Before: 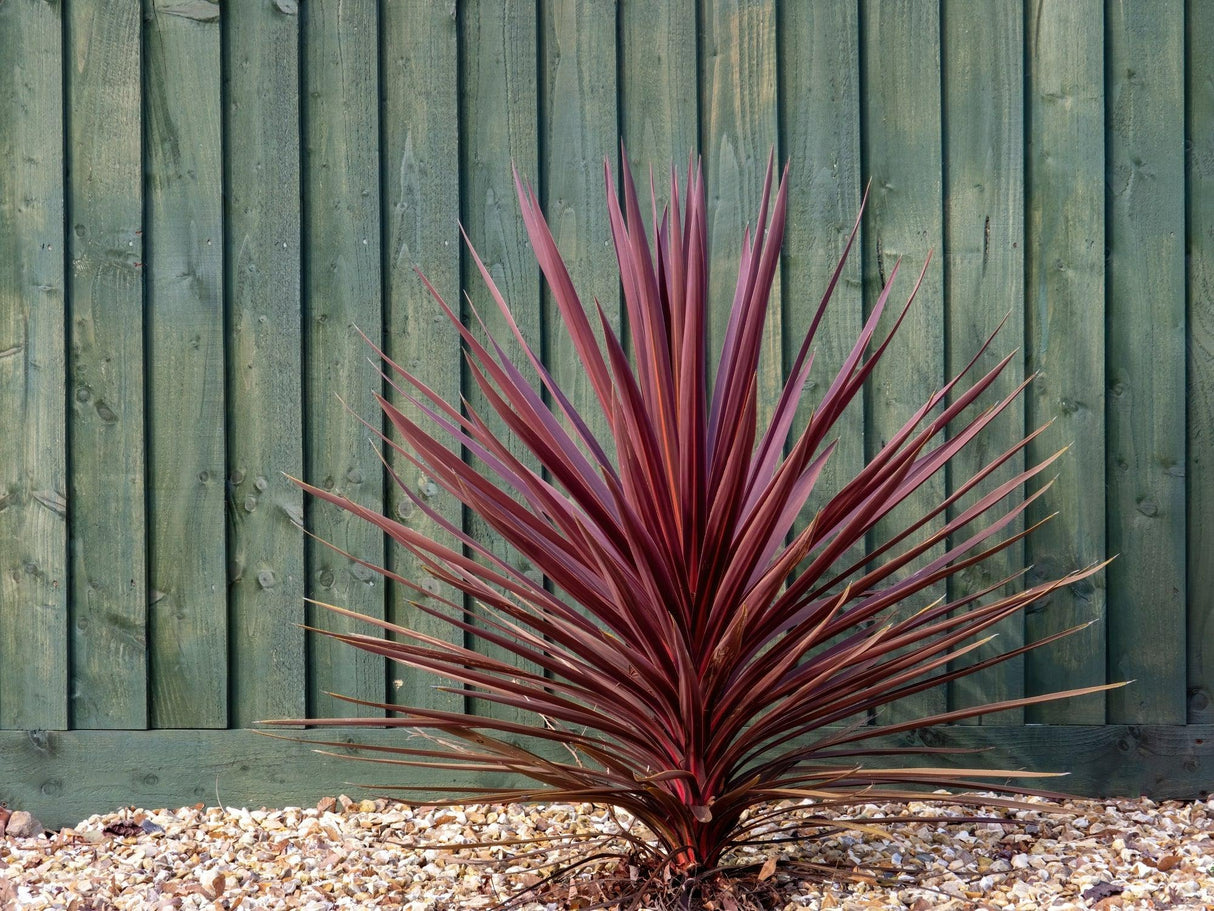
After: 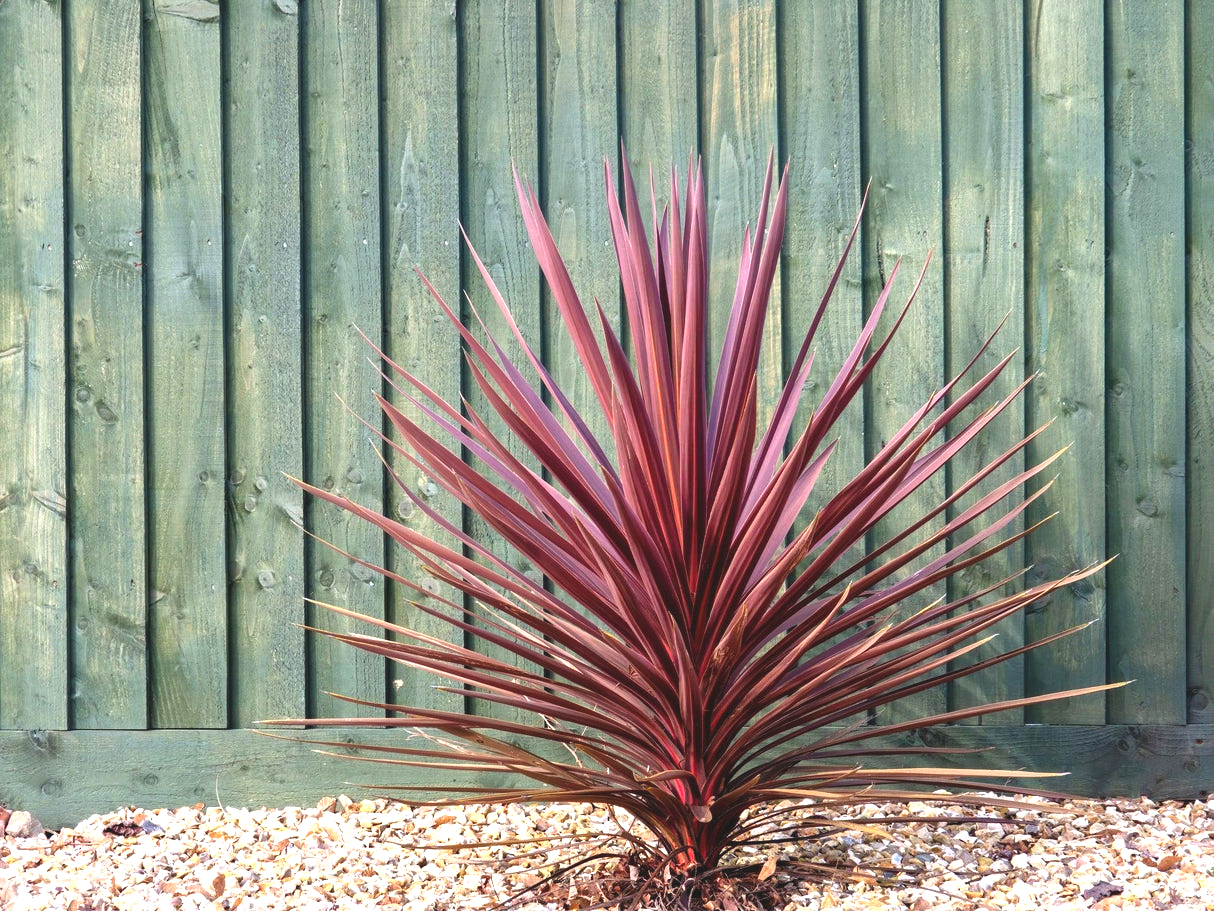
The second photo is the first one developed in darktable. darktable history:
exposure: black level correction -0.005, exposure 1.004 EV, compensate exposure bias true, compensate highlight preservation false
